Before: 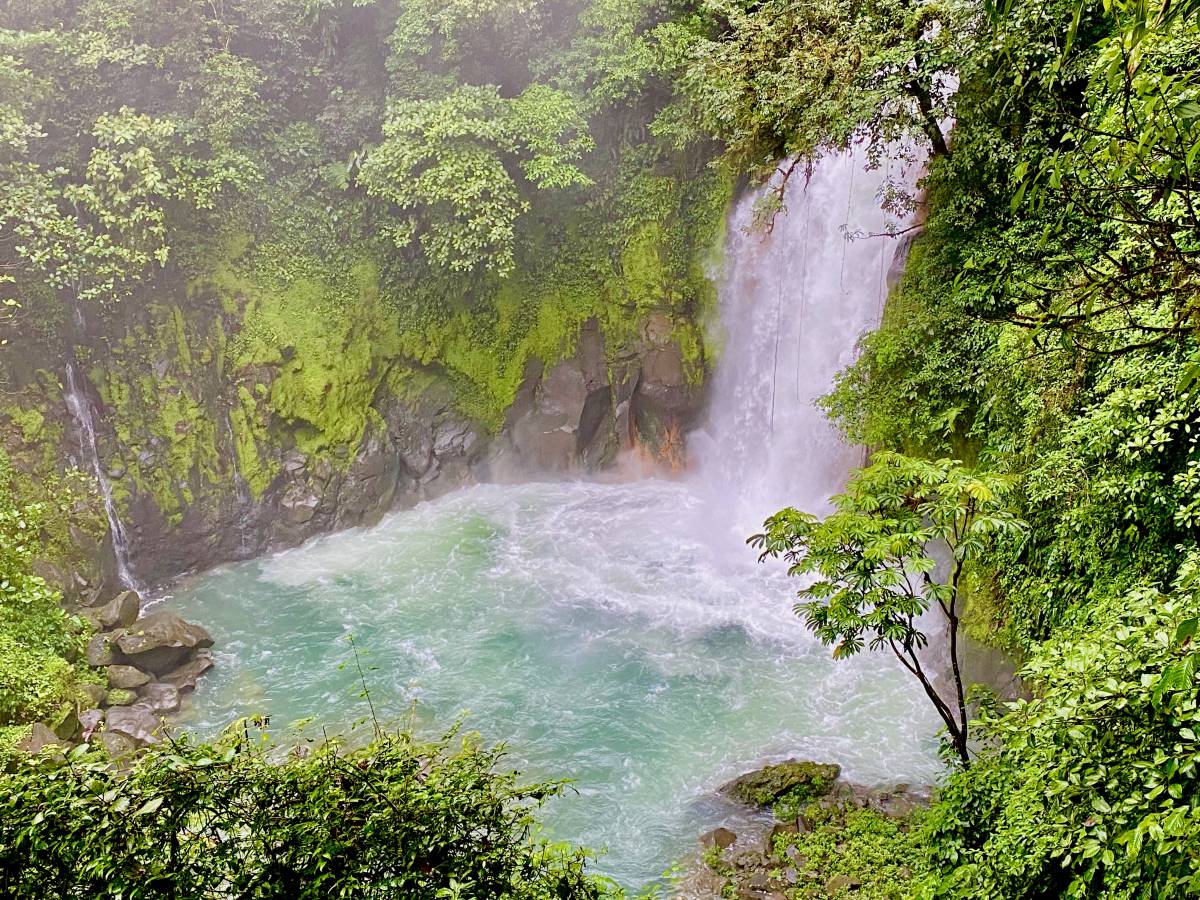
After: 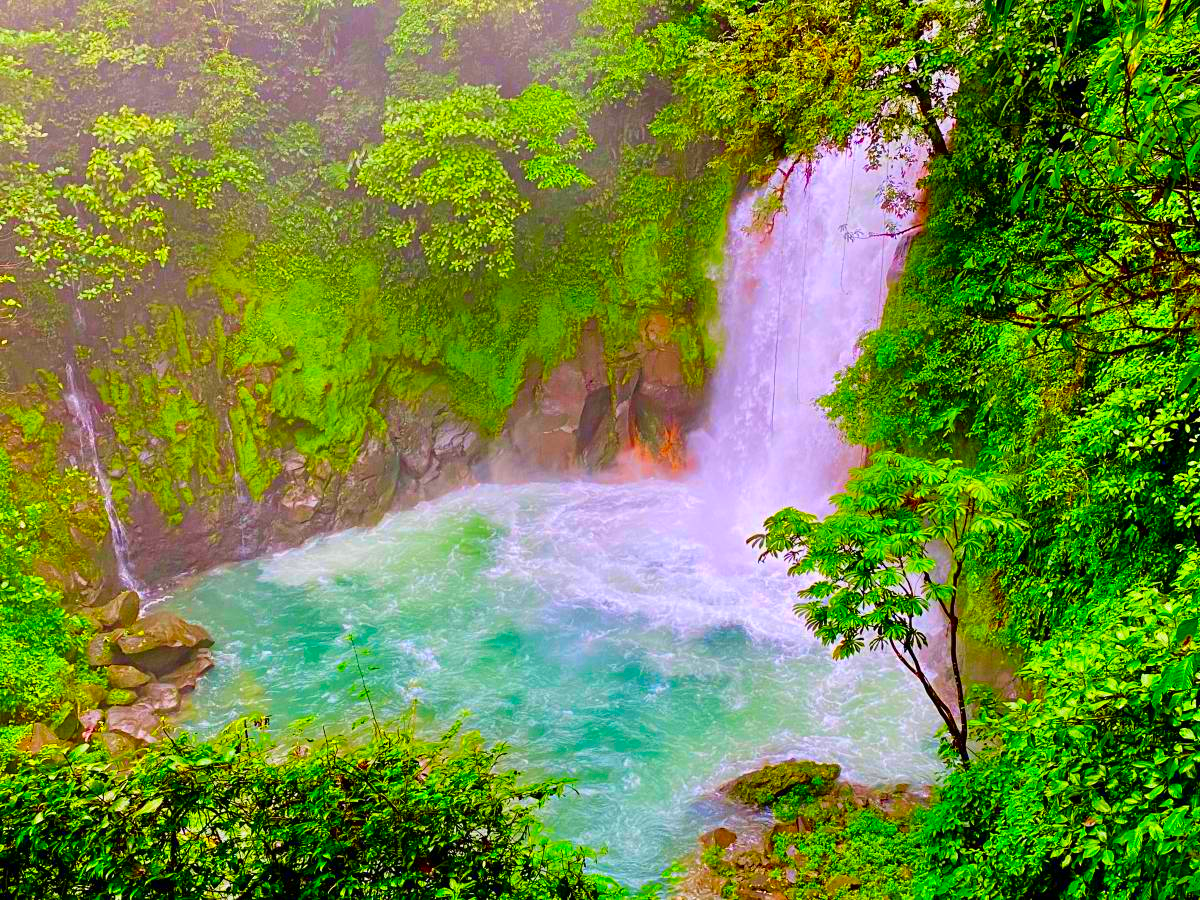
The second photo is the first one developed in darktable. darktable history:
color correction: highlights b* -0.006, saturation 2.98
